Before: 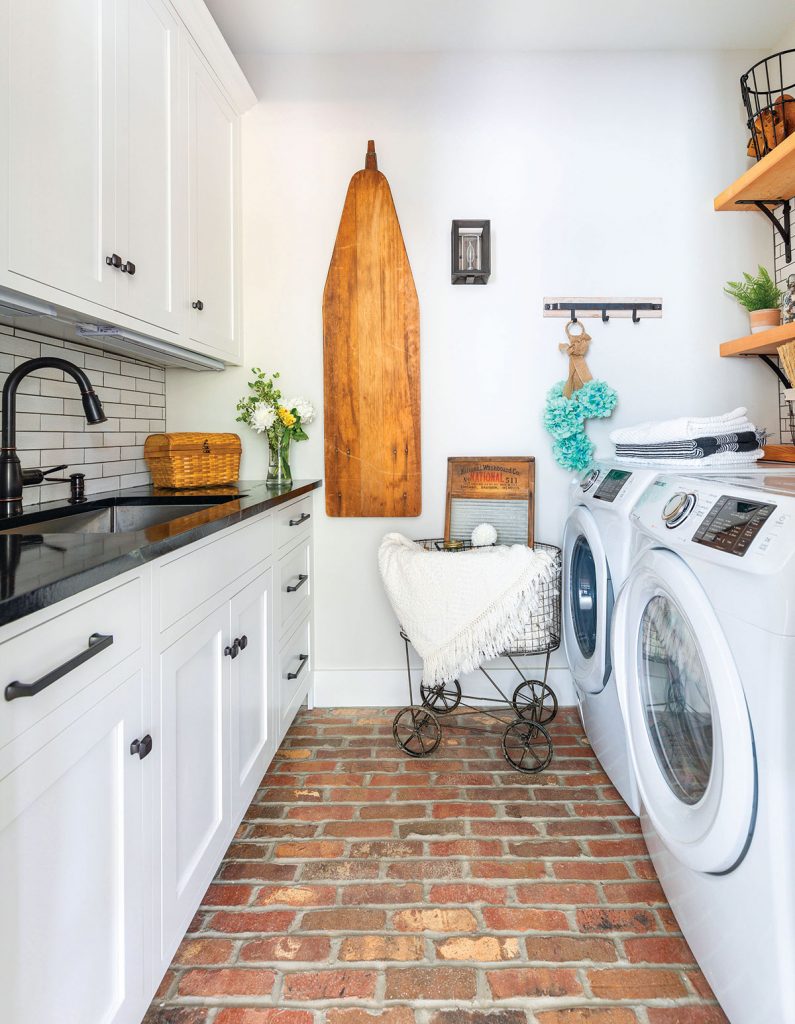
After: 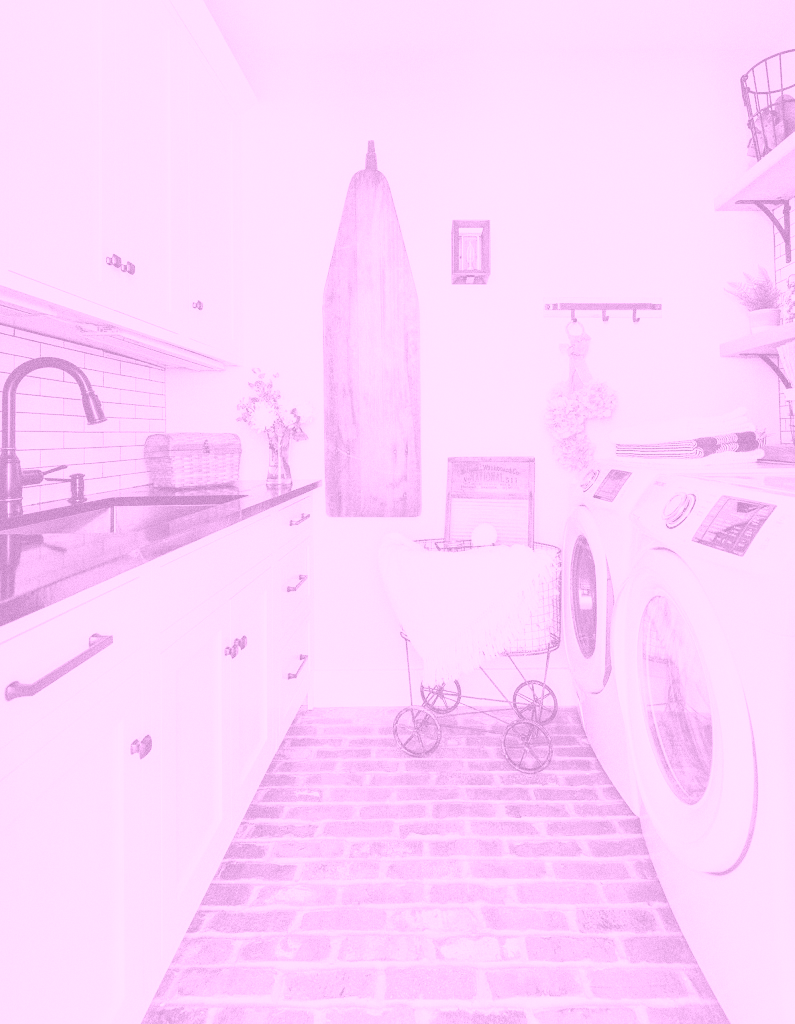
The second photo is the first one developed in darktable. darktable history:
grain: on, module defaults
color zones: curves: ch0 [(0, 0.5) (0.125, 0.4) (0.25, 0.5) (0.375, 0.4) (0.5, 0.4) (0.625, 0.35) (0.75, 0.35) (0.875, 0.5)]; ch1 [(0, 0.35) (0.125, 0.45) (0.25, 0.35) (0.375, 0.35) (0.5, 0.35) (0.625, 0.35) (0.75, 0.45) (0.875, 0.35)]; ch2 [(0, 0.6) (0.125, 0.5) (0.25, 0.5) (0.375, 0.6) (0.5, 0.6) (0.625, 0.5) (0.75, 0.5) (0.875, 0.5)]
base curve: curves: ch0 [(0, 0) (0.032, 0.025) (0.121, 0.166) (0.206, 0.329) (0.605, 0.79) (1, 1)], preserve colors none
colorize: hue 331.2°, saturation 69%, source mix 30.28%, lightness 69.02%, version 1
